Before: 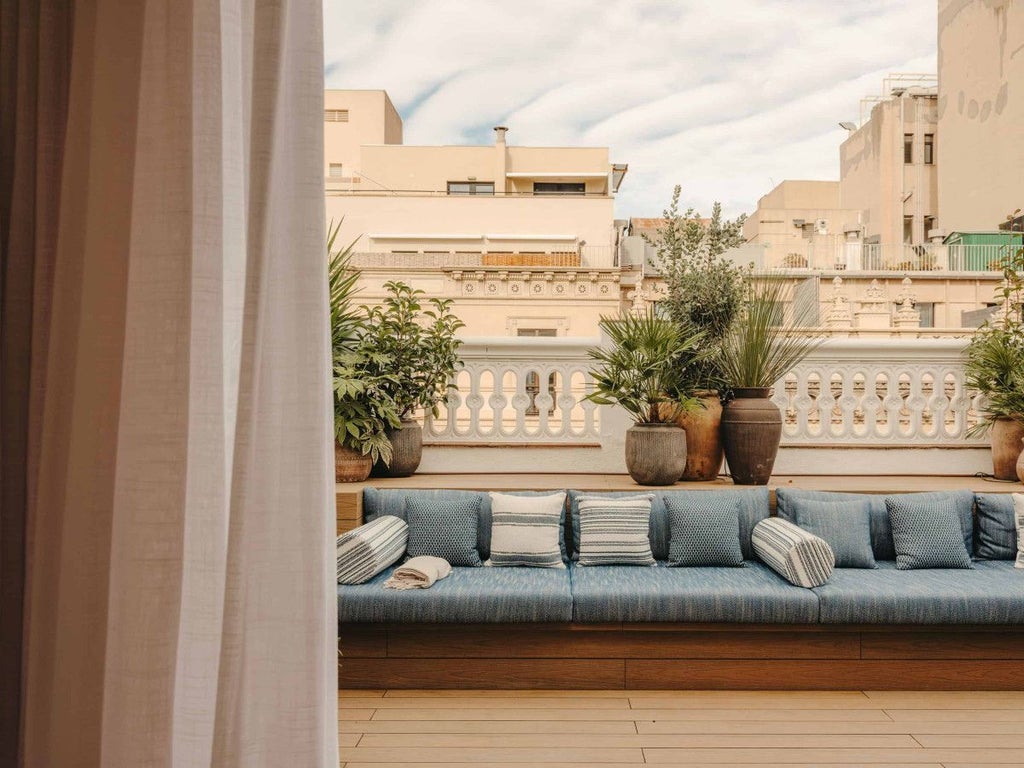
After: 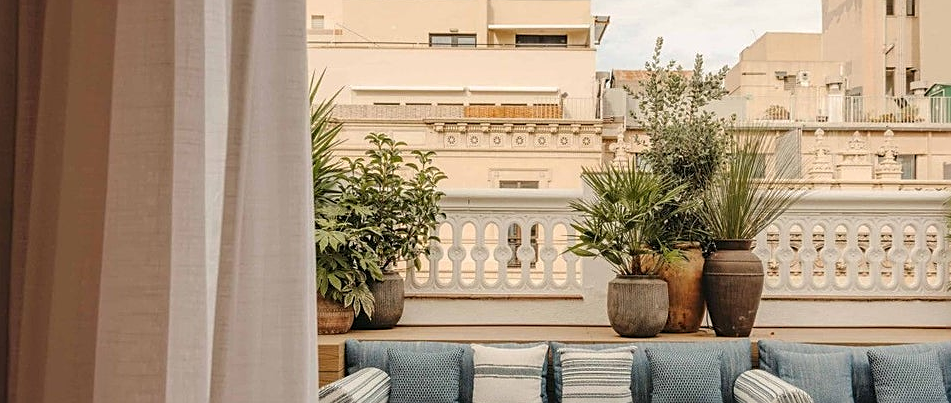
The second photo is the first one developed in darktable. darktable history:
crop: left 1.814%, top 19.299%, right 5.286%, bottom 28.216%
sharpen: on, module defaults
